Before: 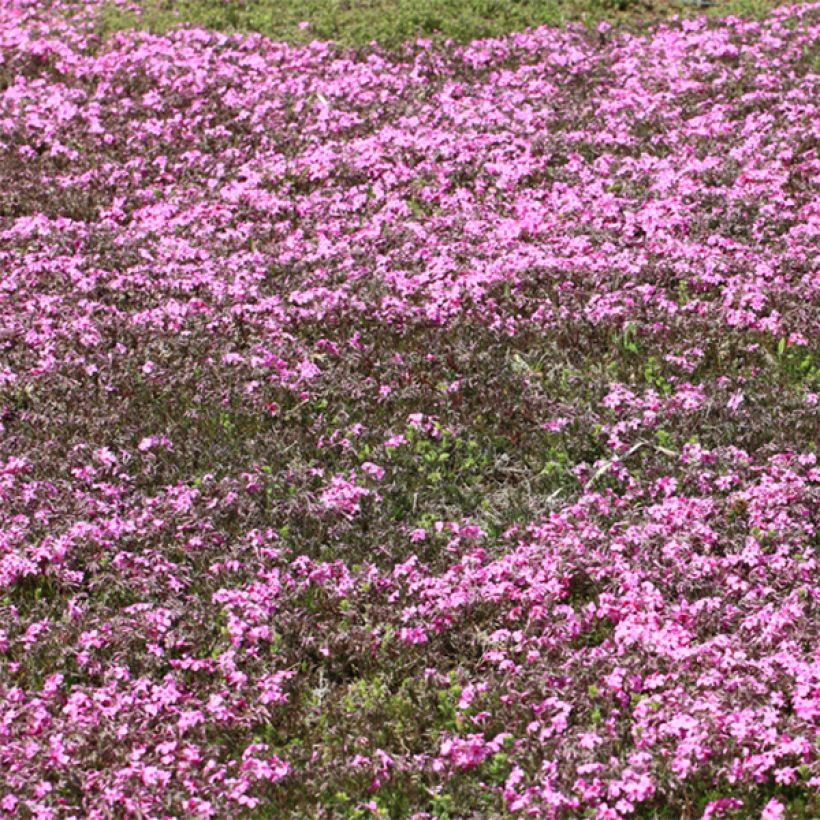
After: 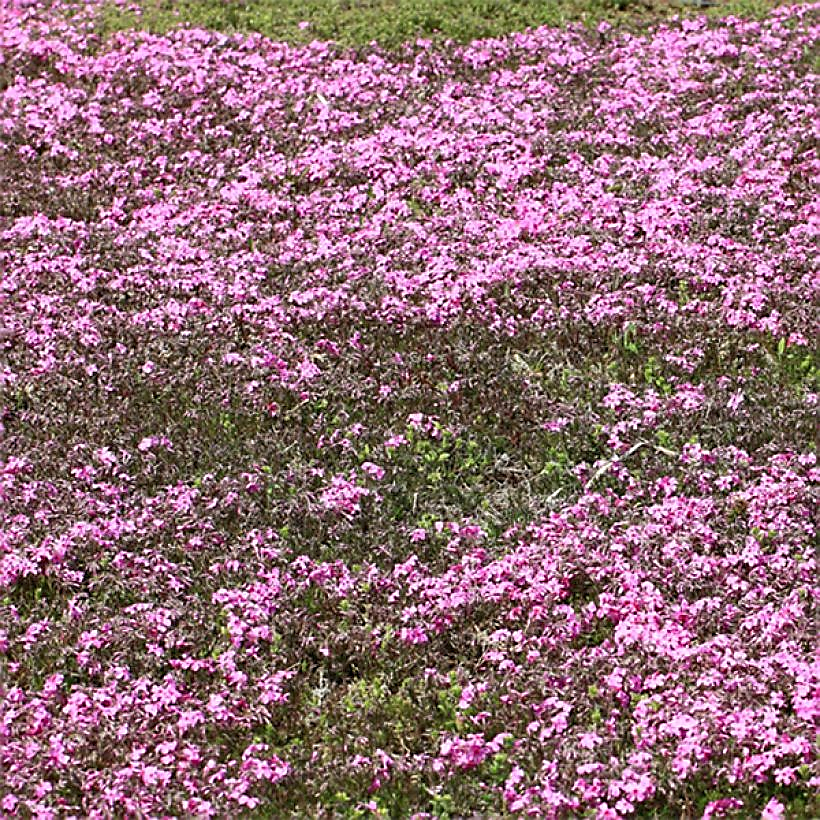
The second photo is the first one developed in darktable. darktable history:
haze removal: strength 0.122, distance 0.251, adaptive false
sharpen: radius 1.378, amount 1.268, threshold 0.813
